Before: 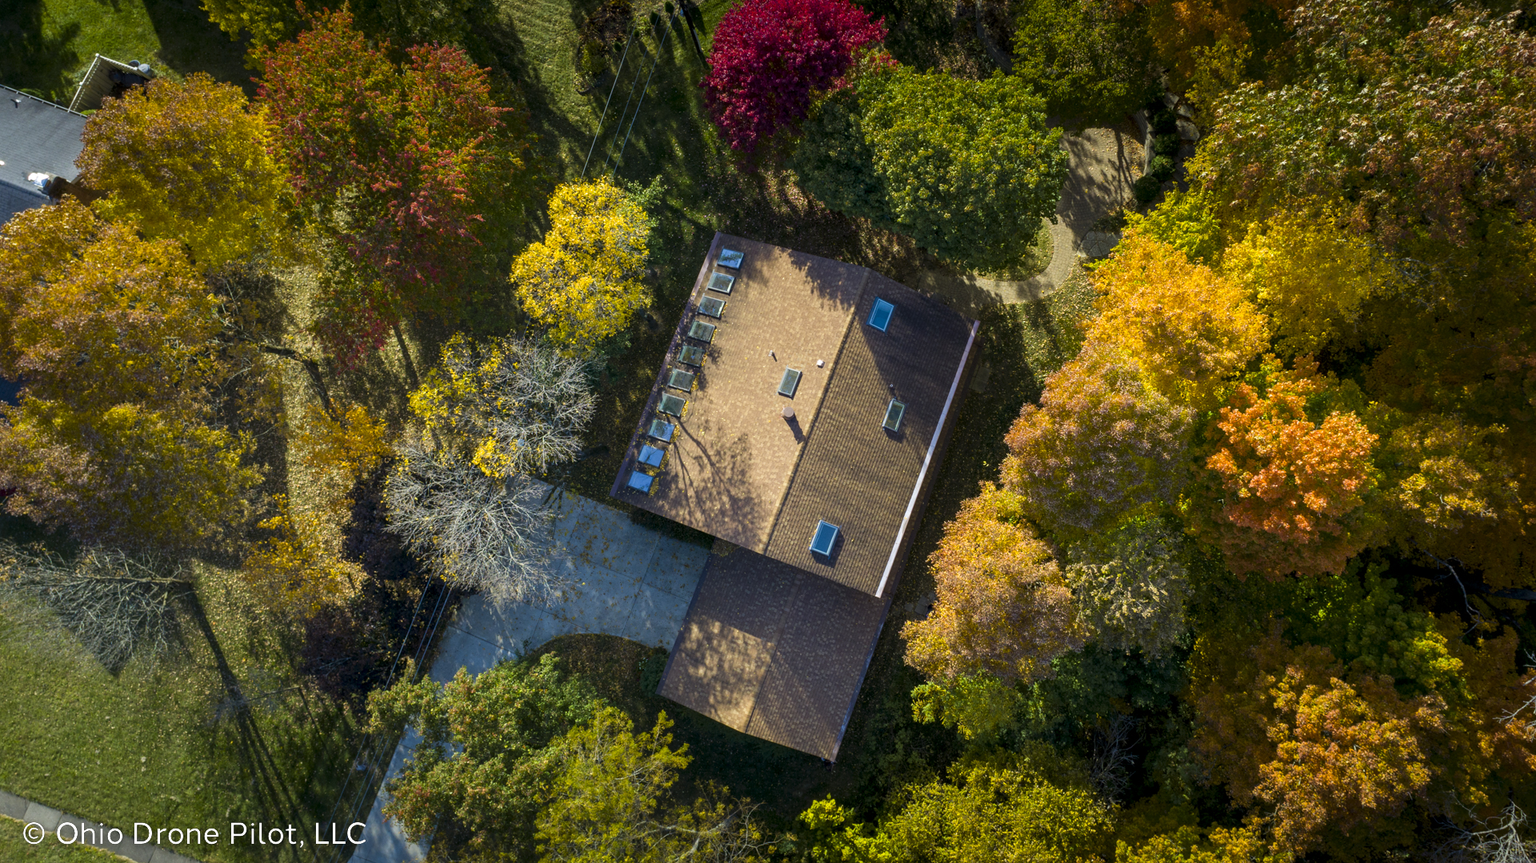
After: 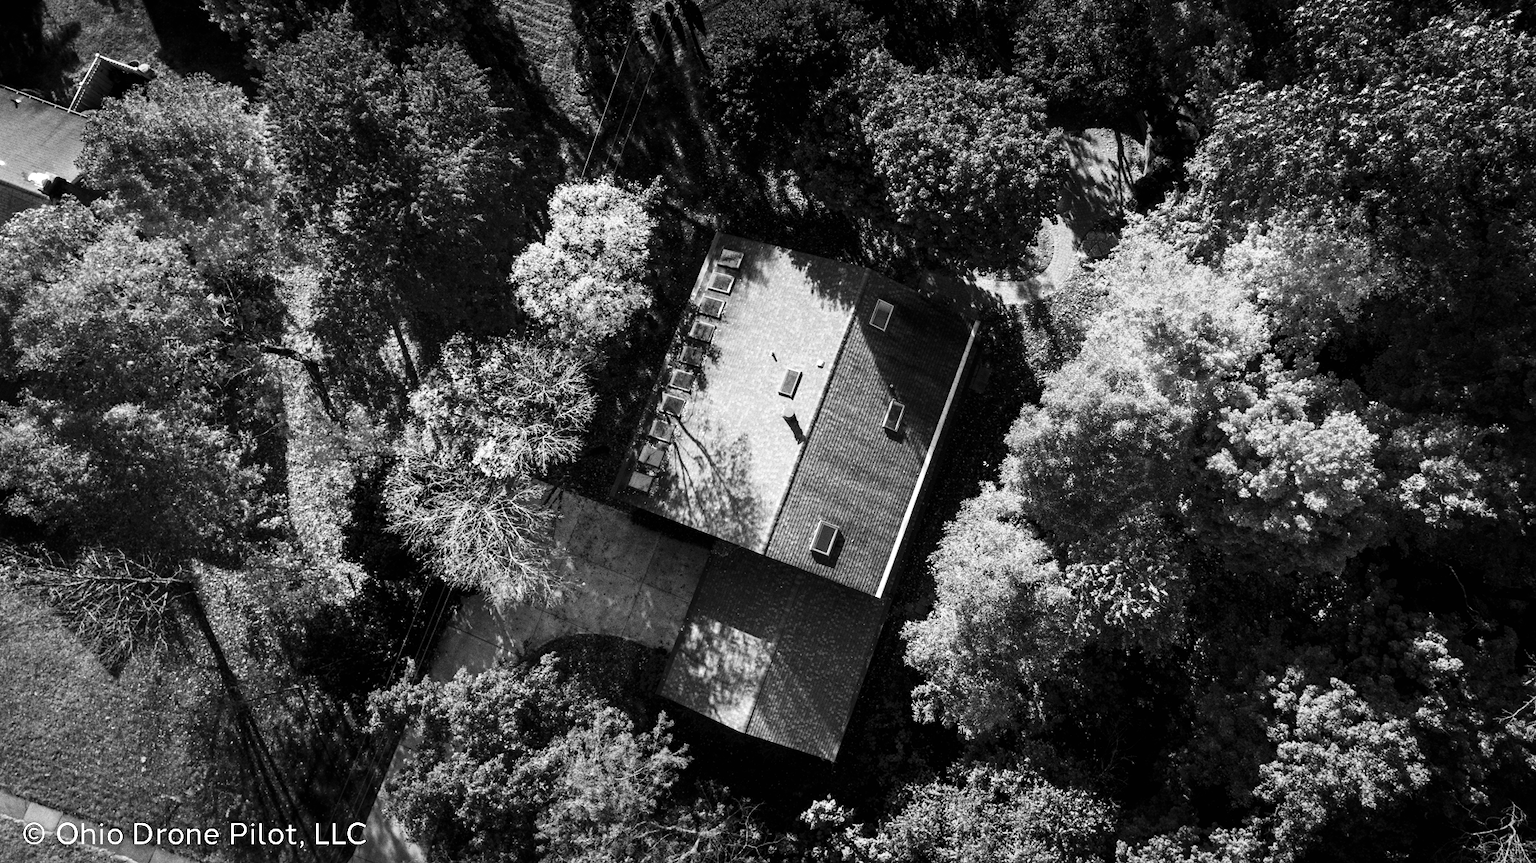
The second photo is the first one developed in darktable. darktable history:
color balance rgb: linear chroma grading › global chroma 9%, perceptual saturation grading › global saturation 36%, perceptual saturation grading › shadows 35%, perceptual brilliance grading › global brilliance 15%, perceptual brilliance grading › shadows -35%, global vibrance 15%
monochrome: on, module defaults
color balance: lift [1, 1.015, 1.004, 0.985], gamma [1, 0.958, 0.971, 1.042], gain [1, 0.956, 0.977, 1.044]
base curve: curves: ch0 [(0, 0) (0.036, 0.025) (0.121, 0.166) (0.206, 0.329) (0.605, 0.79) (1, 1)], preserve colors none
grain: coarseness 0.47 ISO
color correction: highlights a* 19.59, highlights b* 27.49, shadows a* 3.46, shadows b* -17.28, saturation 0.73
